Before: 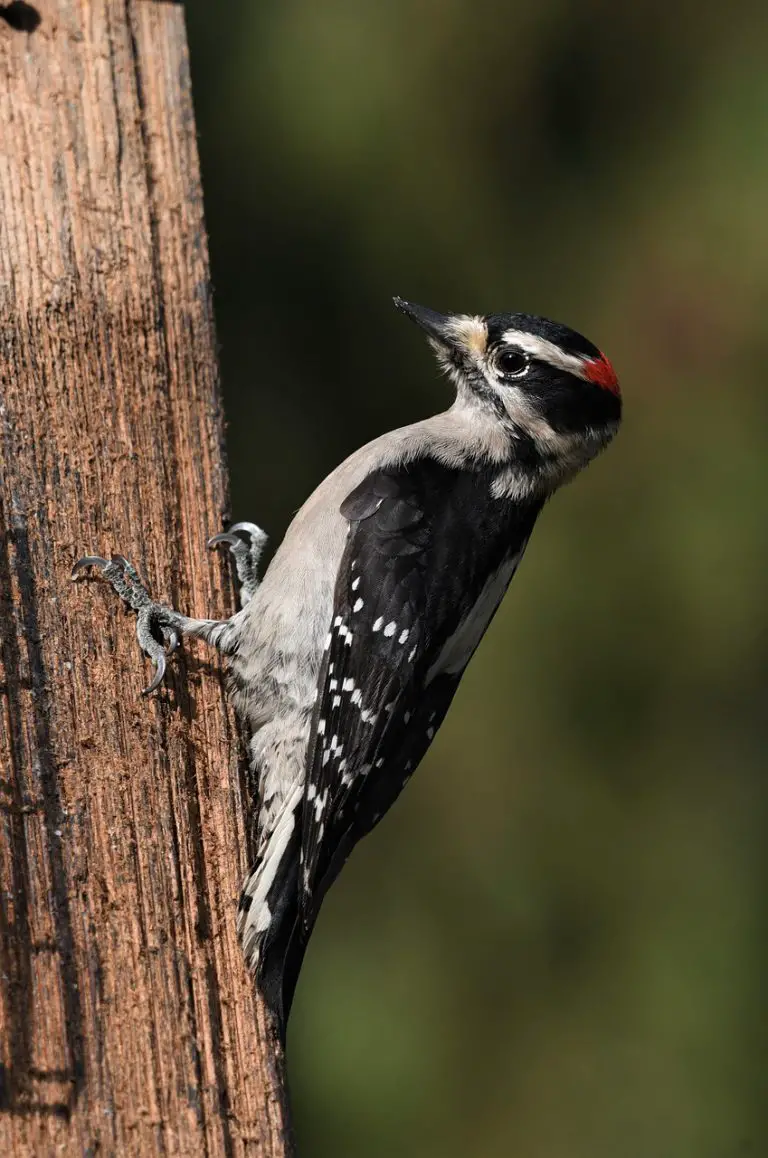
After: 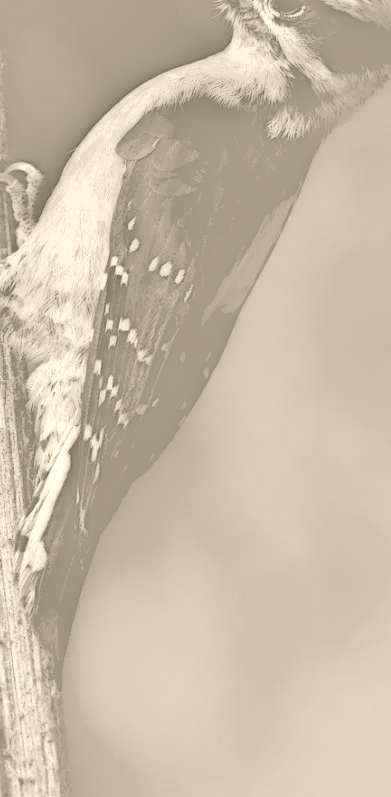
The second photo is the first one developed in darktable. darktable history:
color balance rgb: linear chroma grading › global chroma 15%, perceptual saturation grading › global saturation 30%
local contrast: highlights 0%, shadows 198%, detail 164%, midtone range 0.001
colorize: hue 36°, saturation 71%, lightness 80.79%
crop and rotate: left 29.237%, top 31.152%, right 19.807%
